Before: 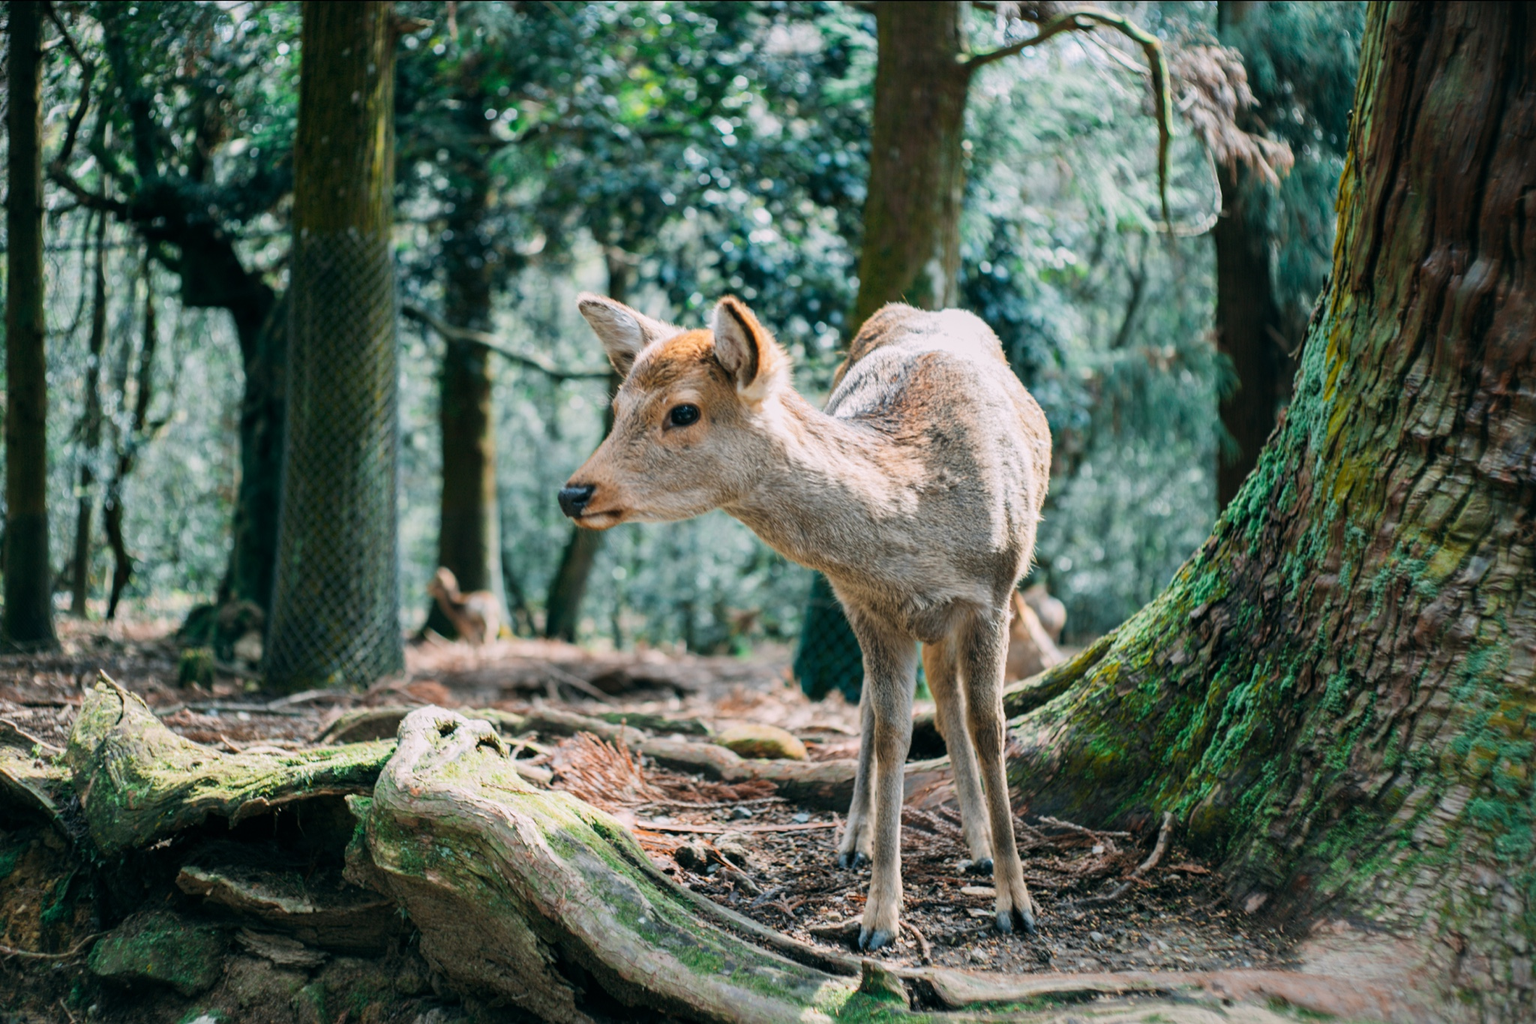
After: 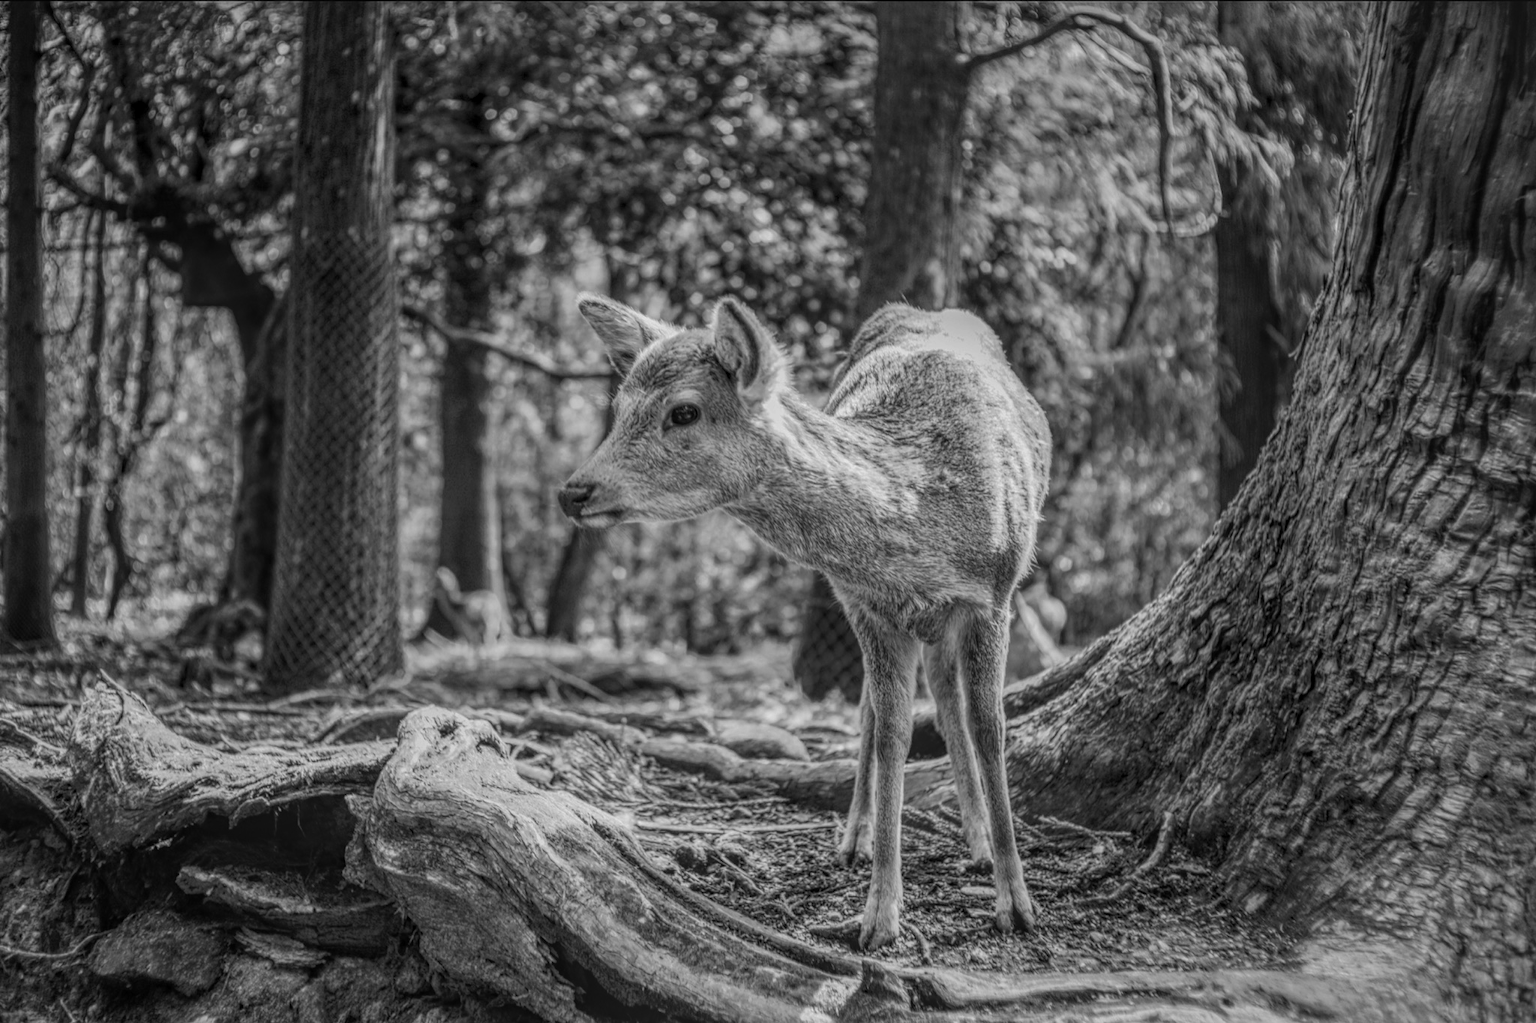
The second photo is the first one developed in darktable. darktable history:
local contrast: highlights 20%, shadows 24%, detail 199%, midtone range 0.2
color zones: curves: ch0 [(0.002, 0.593) (0.143, 0.417) (0.285, 0.541) (0.455, 0.289) (0.608, 0.327) (0.727, 0.283) (0.869, 0.571) (1, 0.603)]; ch1 [(0, 0) (0.143, 0) (0.286, 0) (0.429, 0) (0.571, 0) (0.714, 0) (0.857, 0)]
